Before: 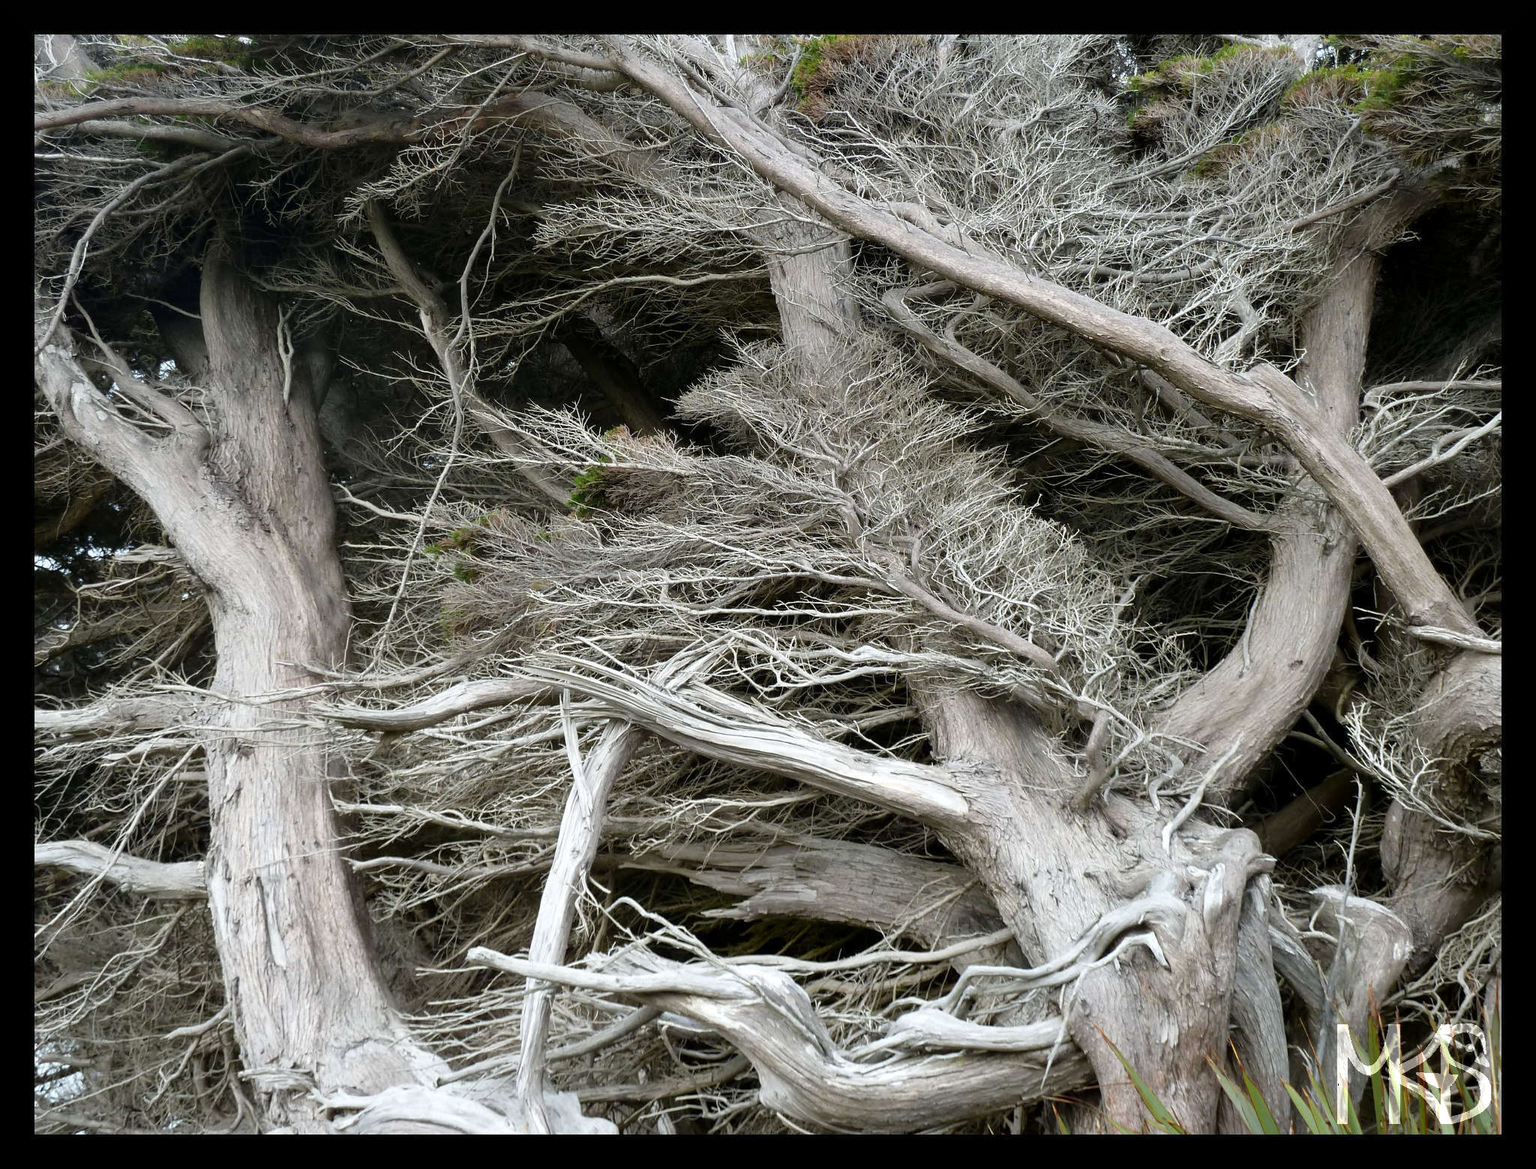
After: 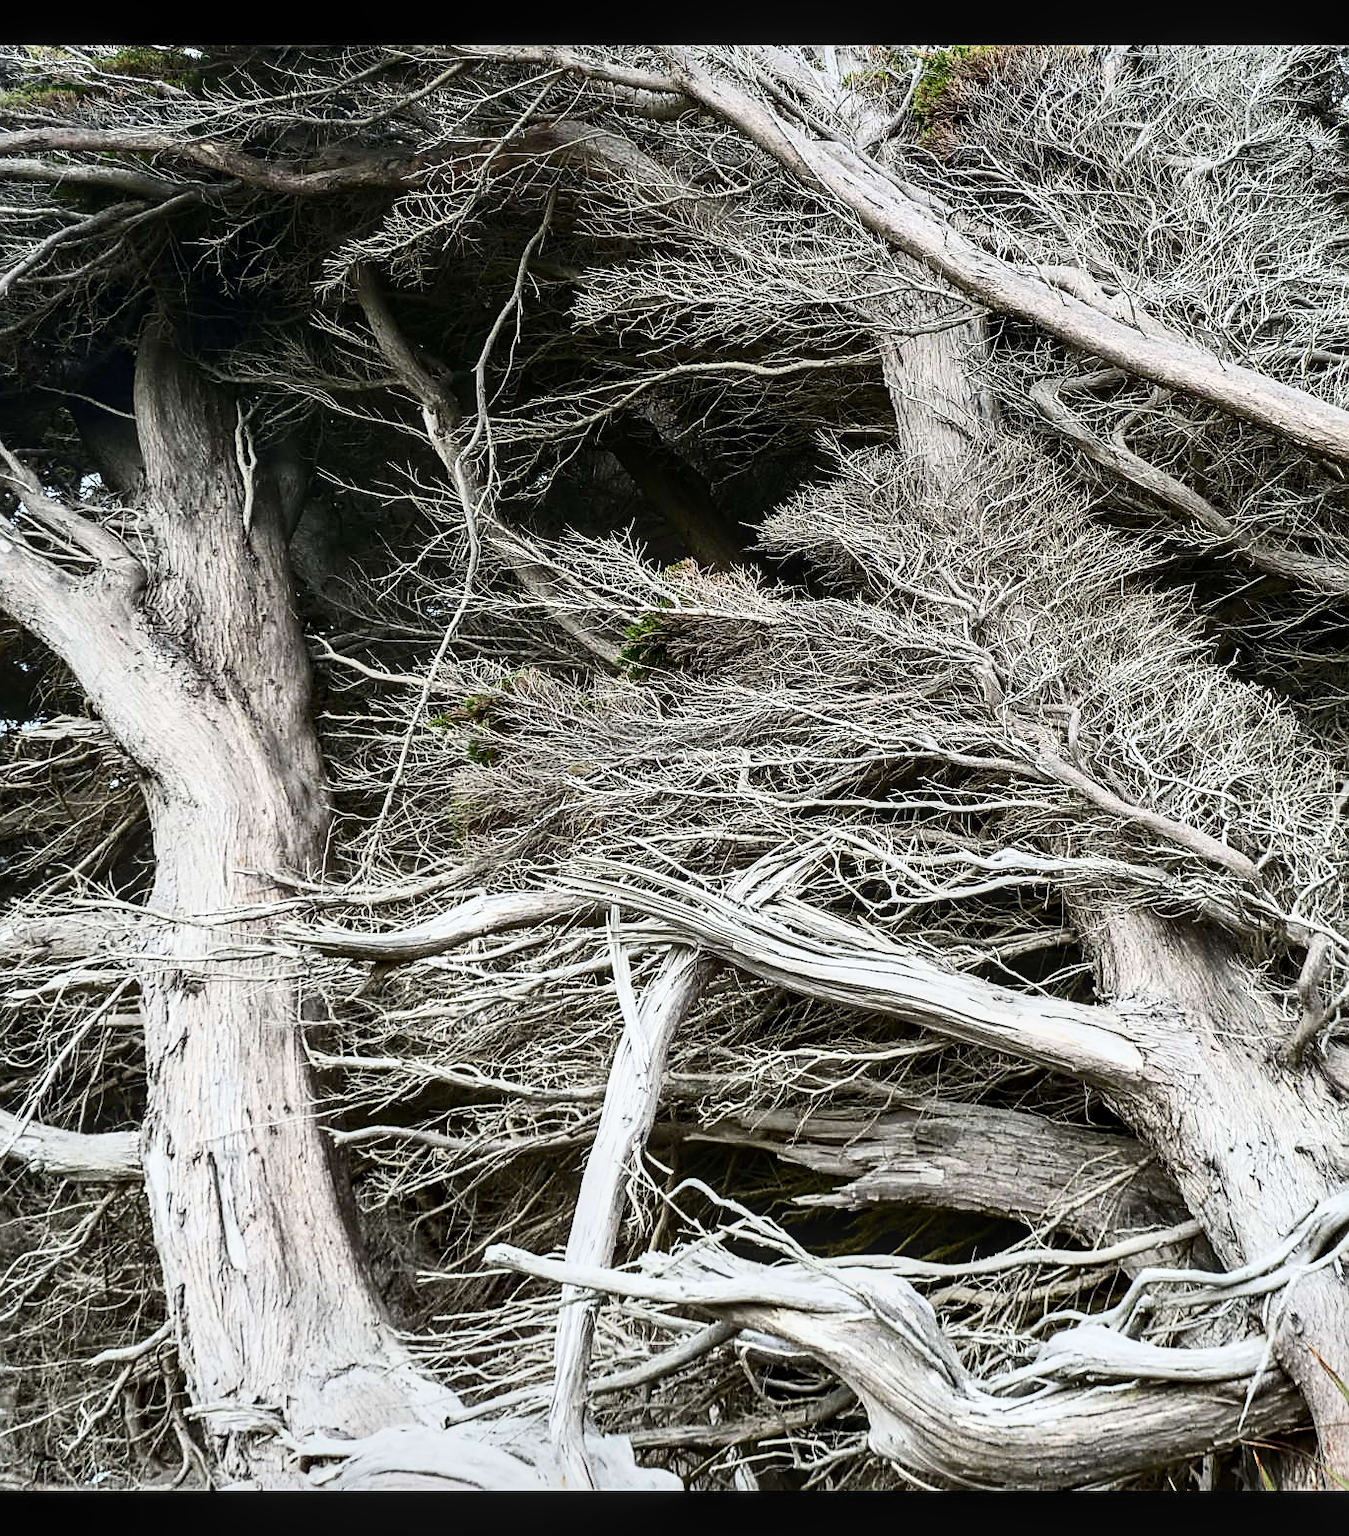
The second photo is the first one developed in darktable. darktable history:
shadows and highlights: shadows 6.13, soften with gaussian
crop and rotate: left 6.437%, right 26.643%
sharpen: amount 0.592
local contrast: detail 130%
contrast brightness saturation: contrast 0.371, brightness 0.105
